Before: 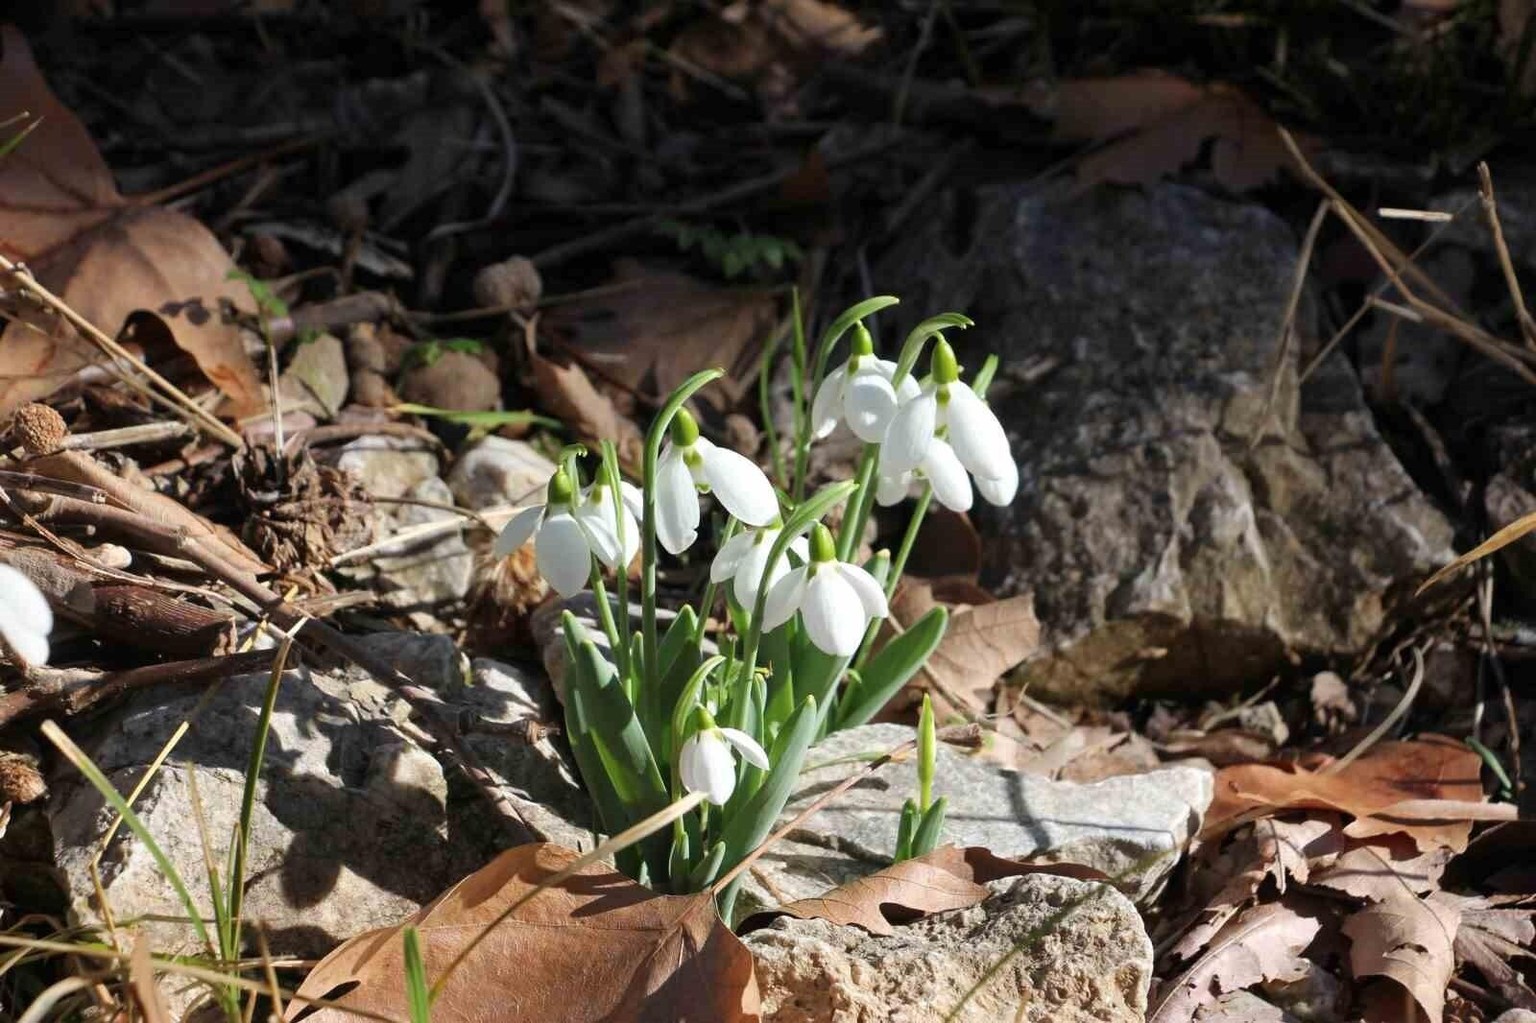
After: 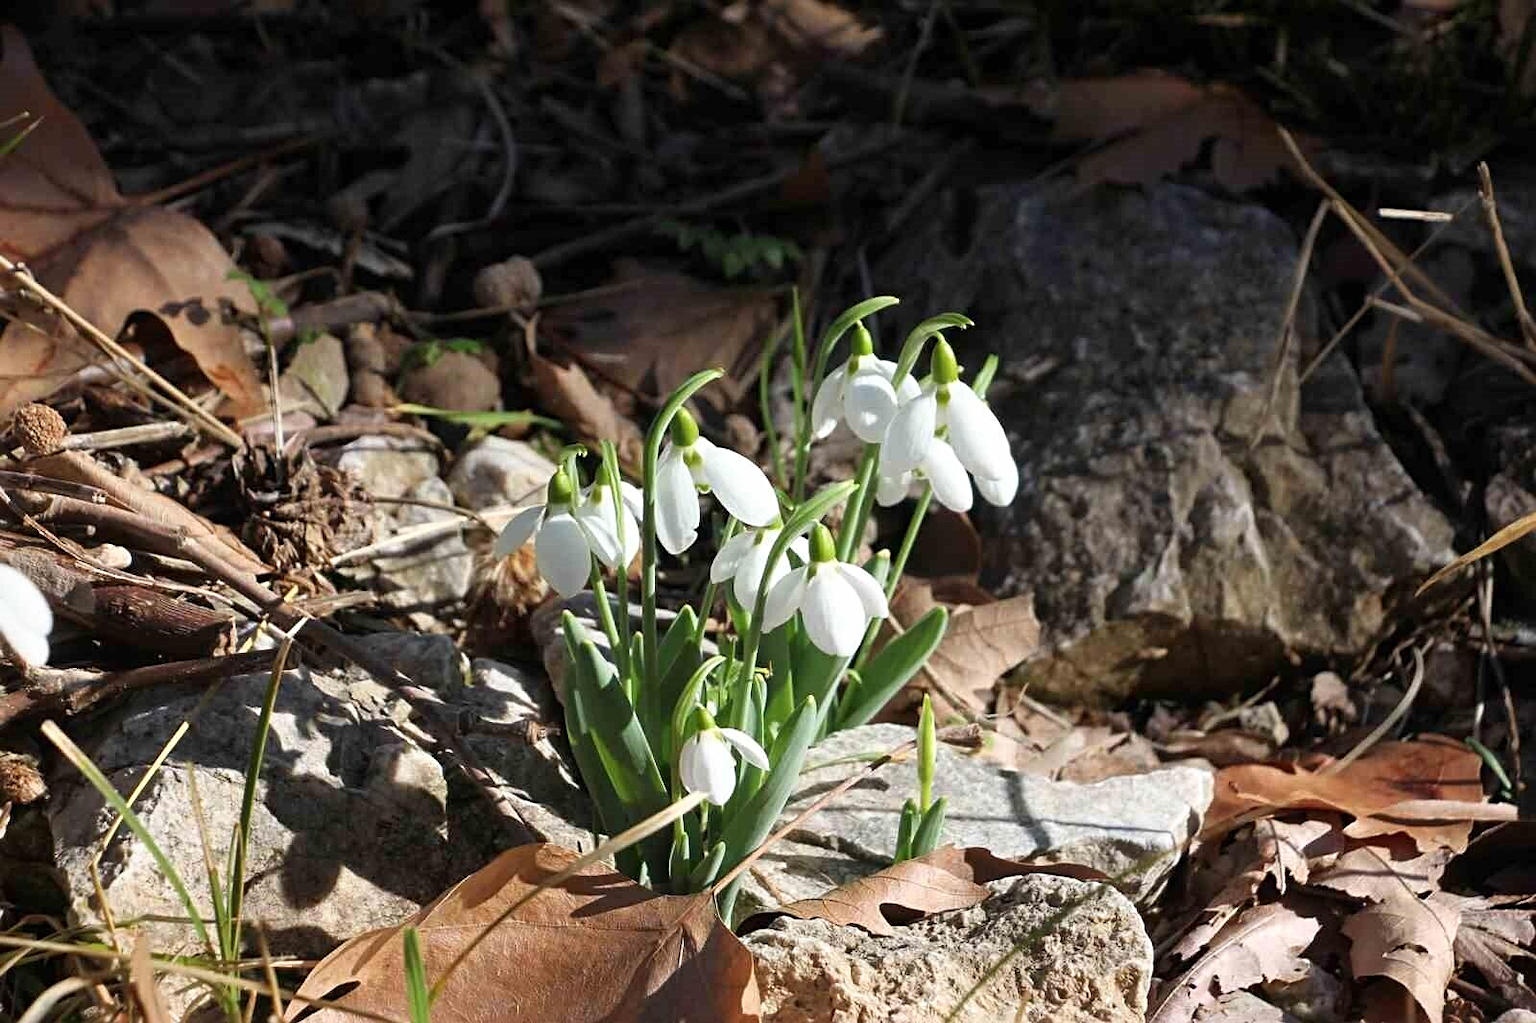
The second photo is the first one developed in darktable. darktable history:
shadows and highlights: shadows -1.84, highlights 39.71
sharpen: radius 2.488, amount 0.326
